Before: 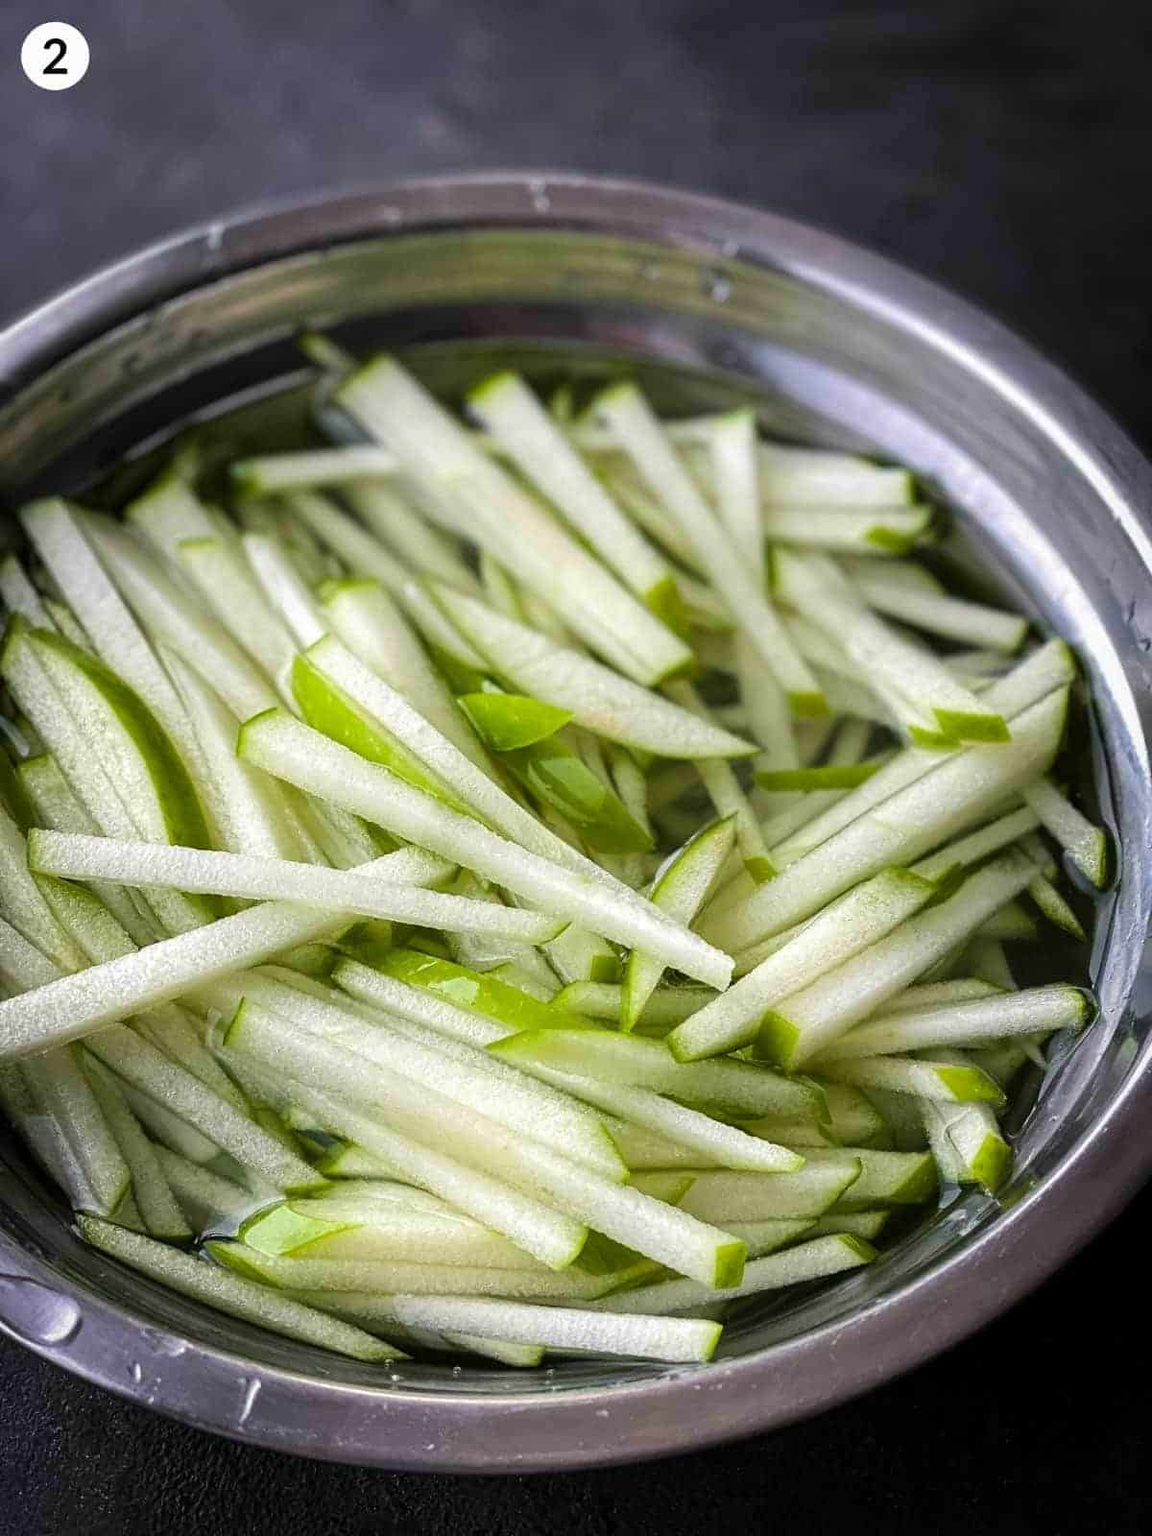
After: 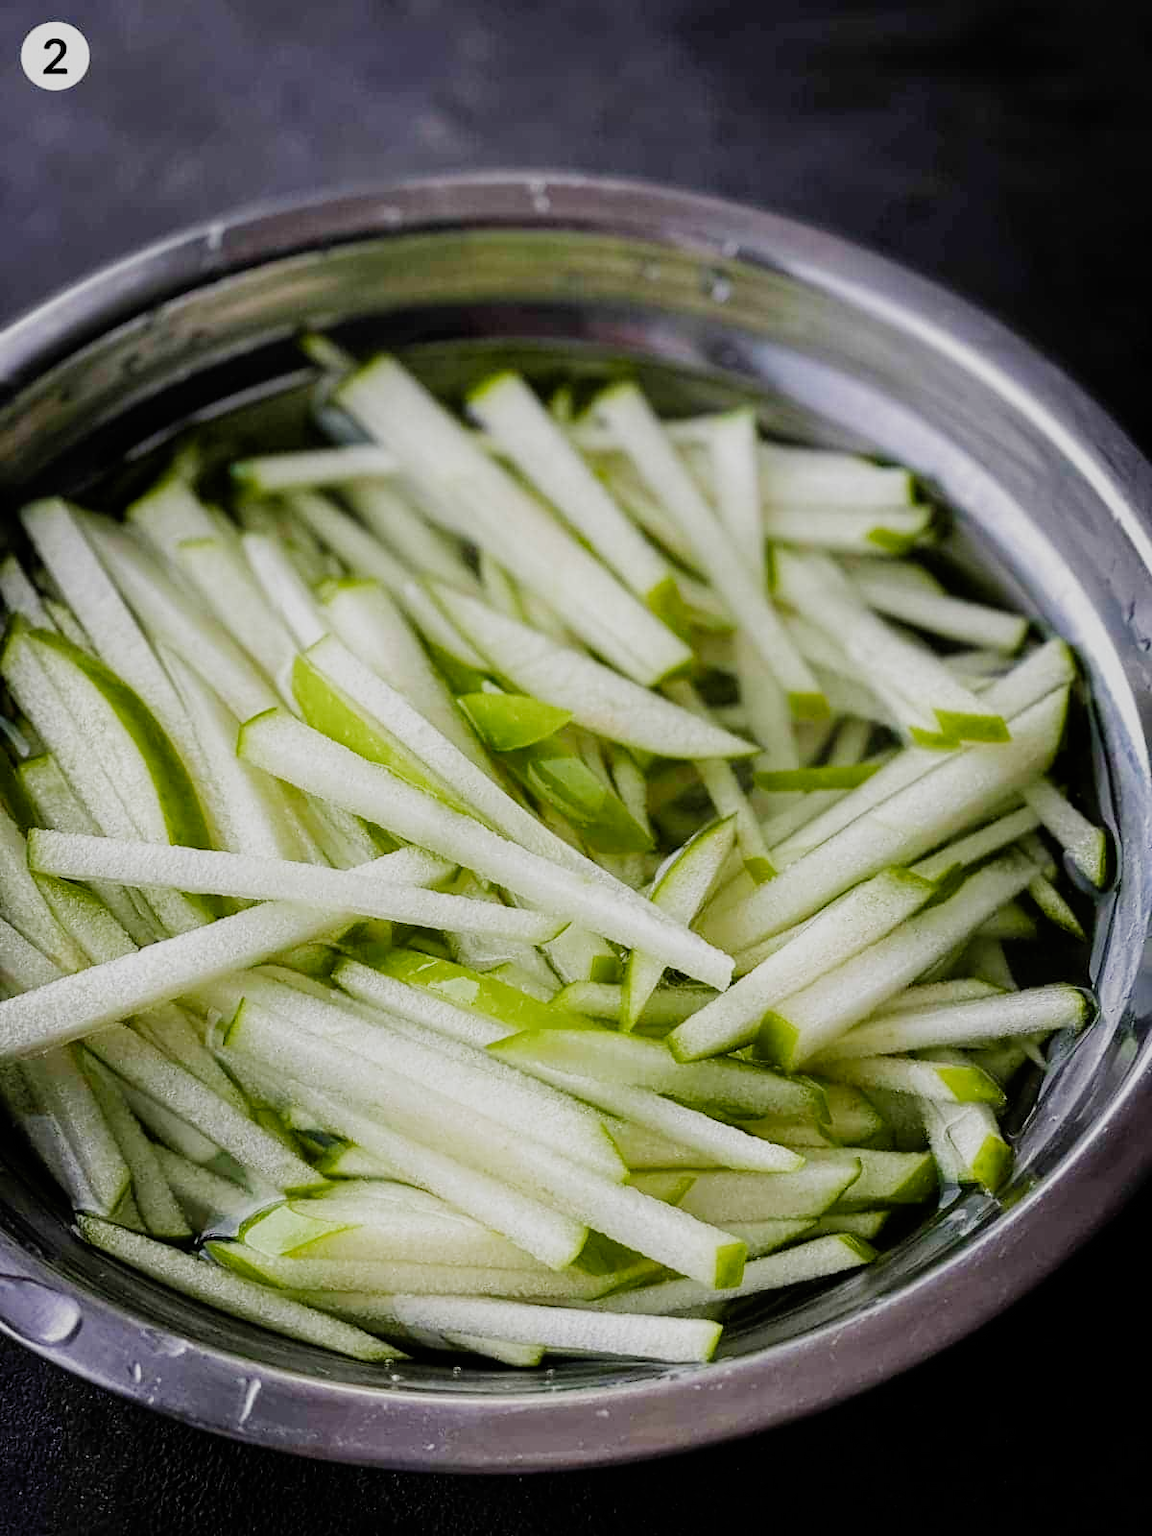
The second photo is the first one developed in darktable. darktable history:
filmic rgb: black relative exposure -7.65 EV, white relative exposure 4.56 EV, hardness 3.61, contrast 1.062, add noise in highlights 0.001, preserve chrominance no, color science v3 (2019), use custom middle-gray values true, contrast in highlights soft
